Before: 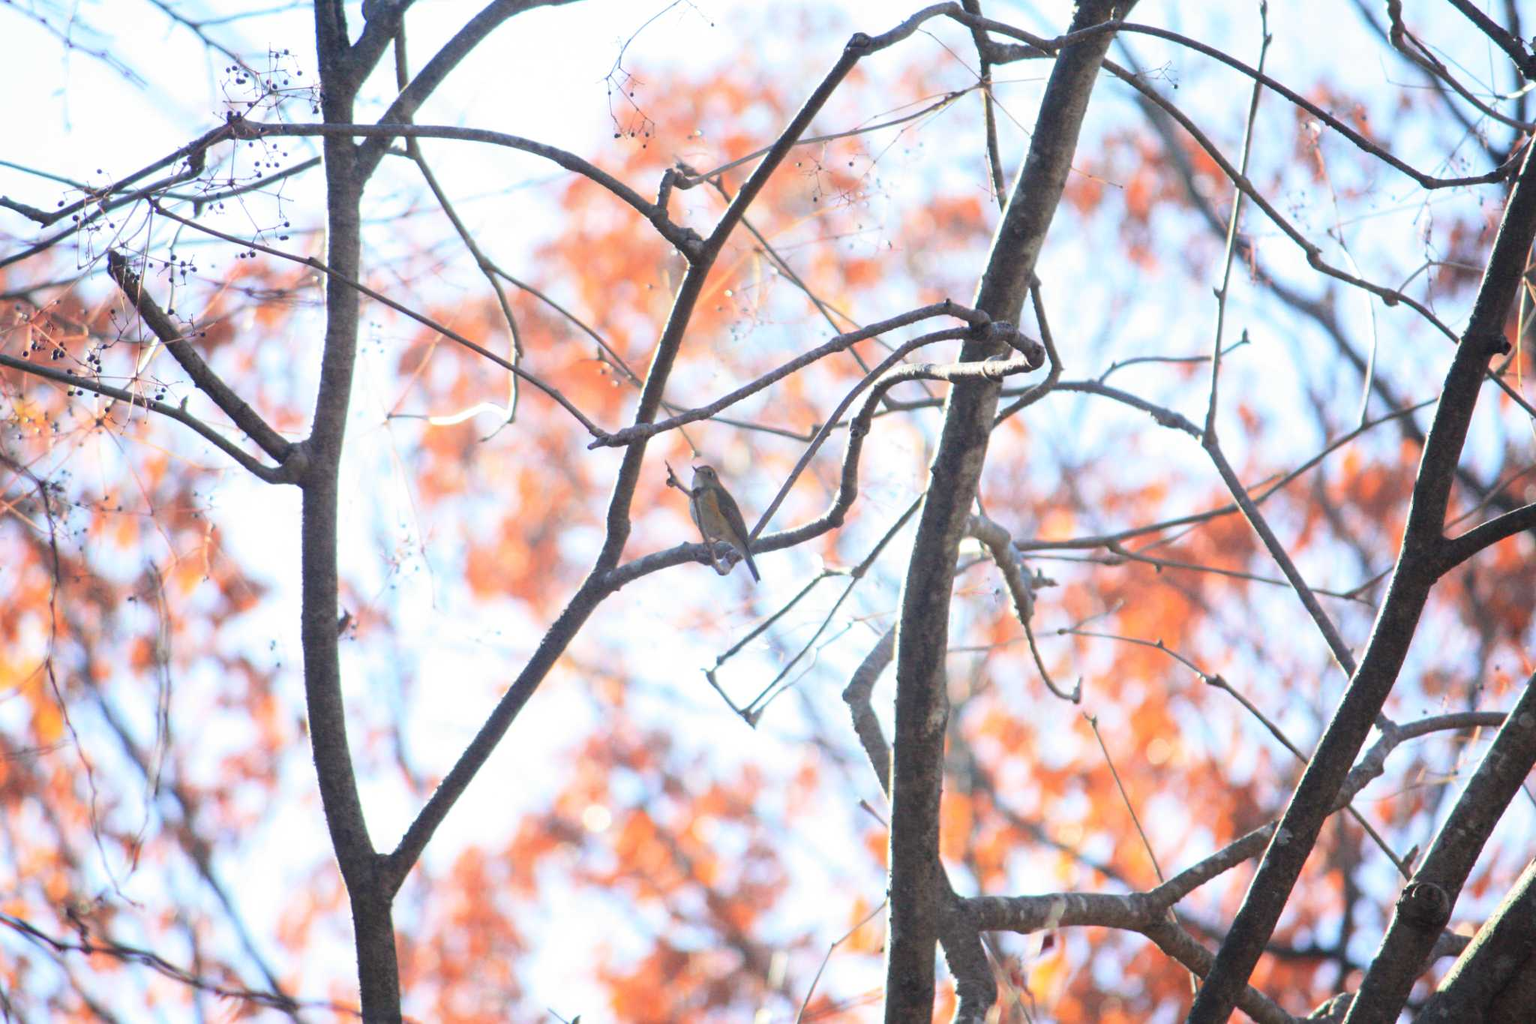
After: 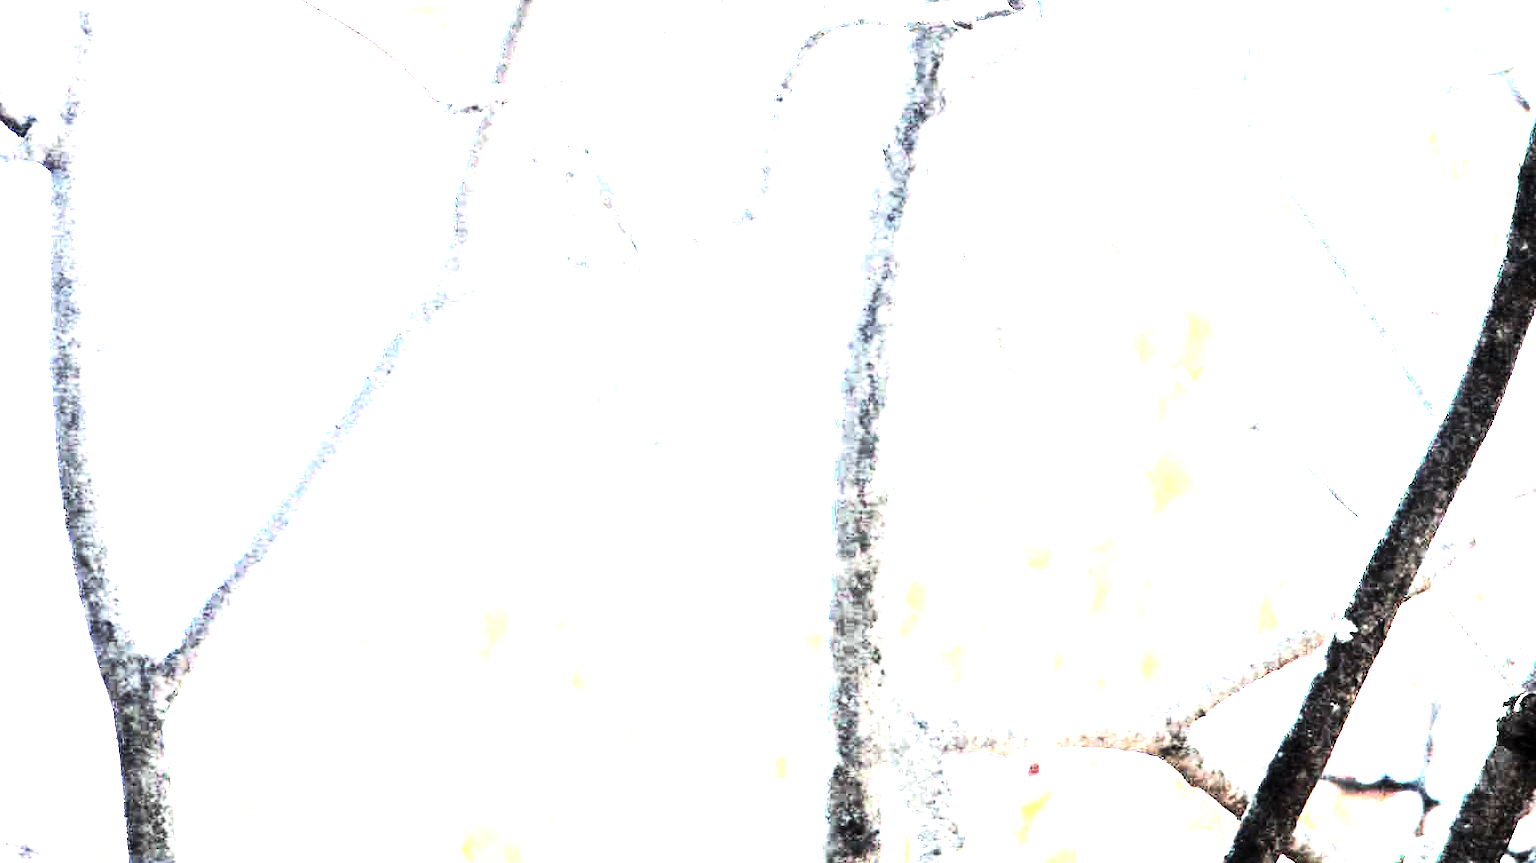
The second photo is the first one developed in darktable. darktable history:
exposure: black level correction 0, exposure 1.1 EV, compensate exposure bias true, compensate highlight preservation false
crop and rotate: left 17.299%, top 35.115%, right 7.015%, bottom 1.024%
color correction: highlights a* -6.69, highlights b* 0.49
levels: levels [0.044, 0.475, 0.791]
rgb curve: curves: ch0 [(0, 0) (0.21, 0.15) (0.24, 0.21) (0.5, 0.75) (0.75, 0.96) (0.89, 0.99) (1, 1)]; ch1 [(0, 0.02) (0.21, 0.13) (0.25, 0.2) (0.5, 0.67) (0.75, 0.9) (0.89, 0.97) (1, 1)]; ch2 [(0, 0.02) (0.21, 0.13) (0.25, 0.2) (0.5, 0.67) (0.75, 0.9) (0.89, 0.97) (1, 1)], compensate middle gray true
contrast brightness saturation: contrast 0.28
shadows and highlights: shadows -30, highlights 30
